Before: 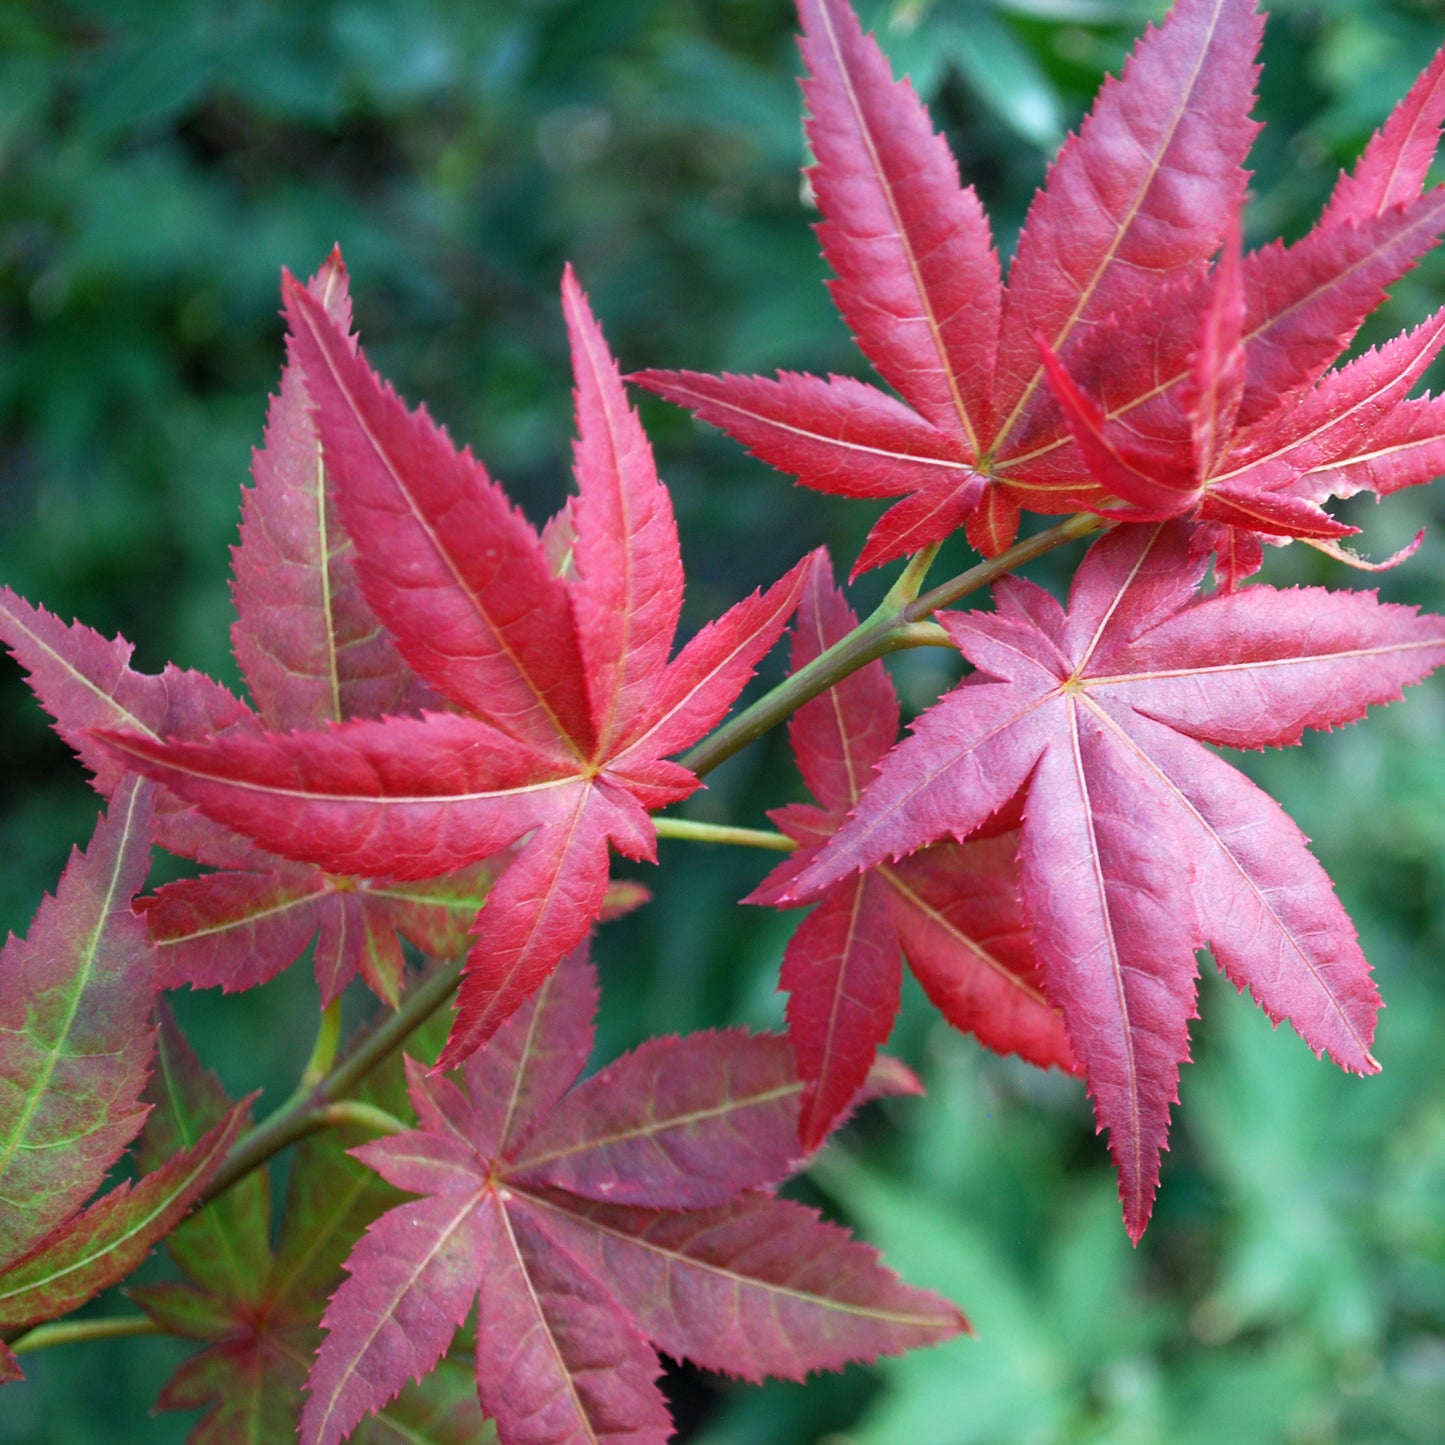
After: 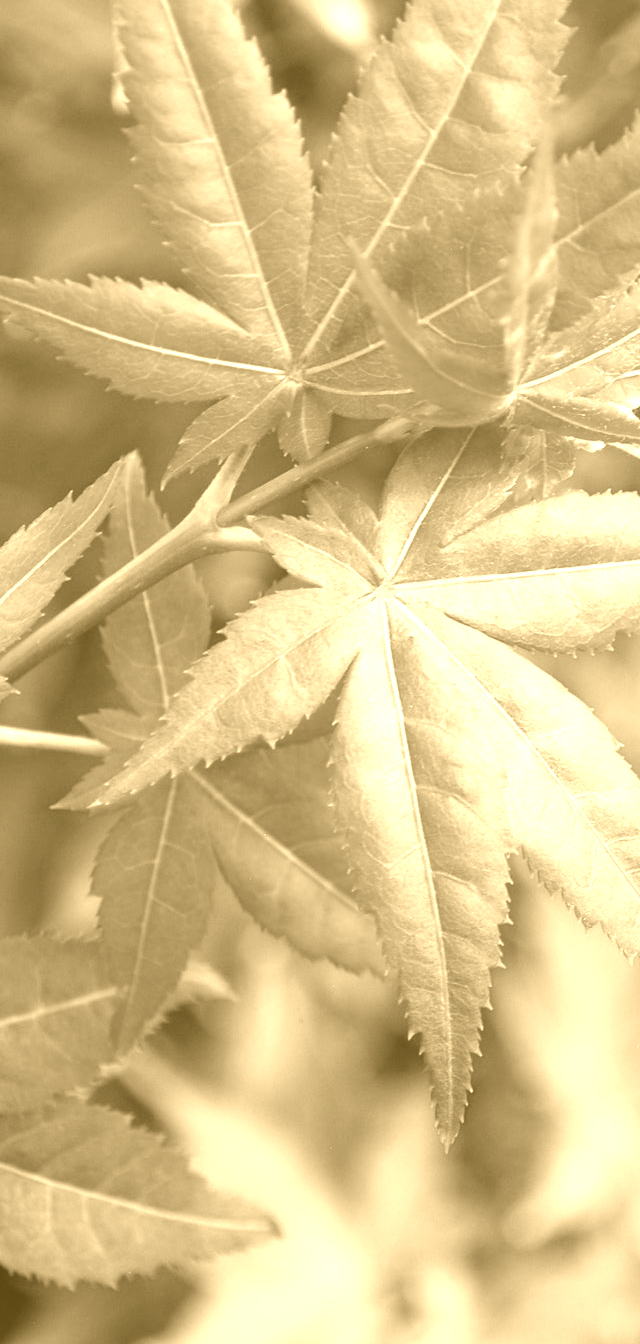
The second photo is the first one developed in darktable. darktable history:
crop: left 47.628%, top 6.643%, right 7.874%
colorize: hue 36°, source mix 100%
color balance: mode lift, gamma, gain (sRGB)
